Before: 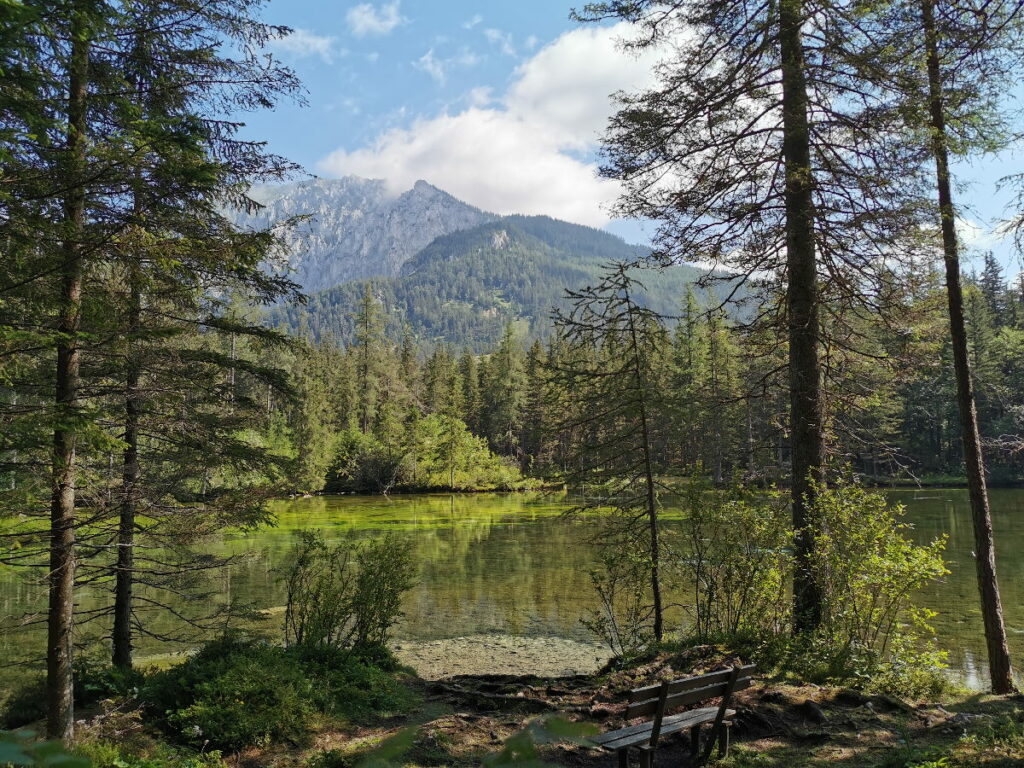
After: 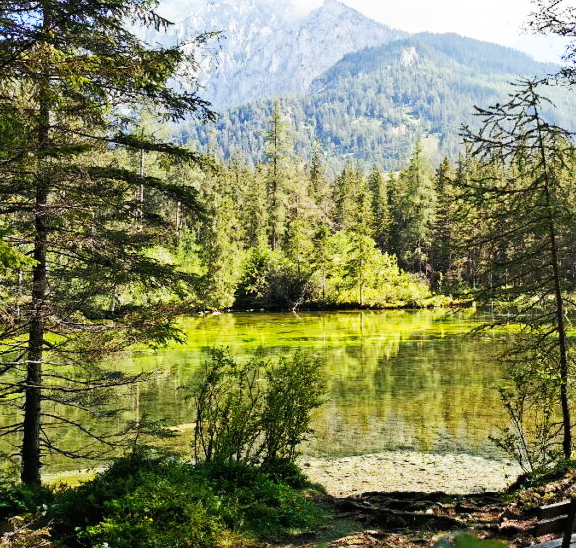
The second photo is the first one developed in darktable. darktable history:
base curve: curves: ch0 [(0, 0) (0.007, 0.004) (0.027, 0.03) (0.046, 0.07) (0.207, 0.54) (0.442, 0.872) (0.673, 0.972) (1, 1)], preserve colors none
crop: left 8.966%, top 23.852%, right 34.699%, bottom 4.703%
